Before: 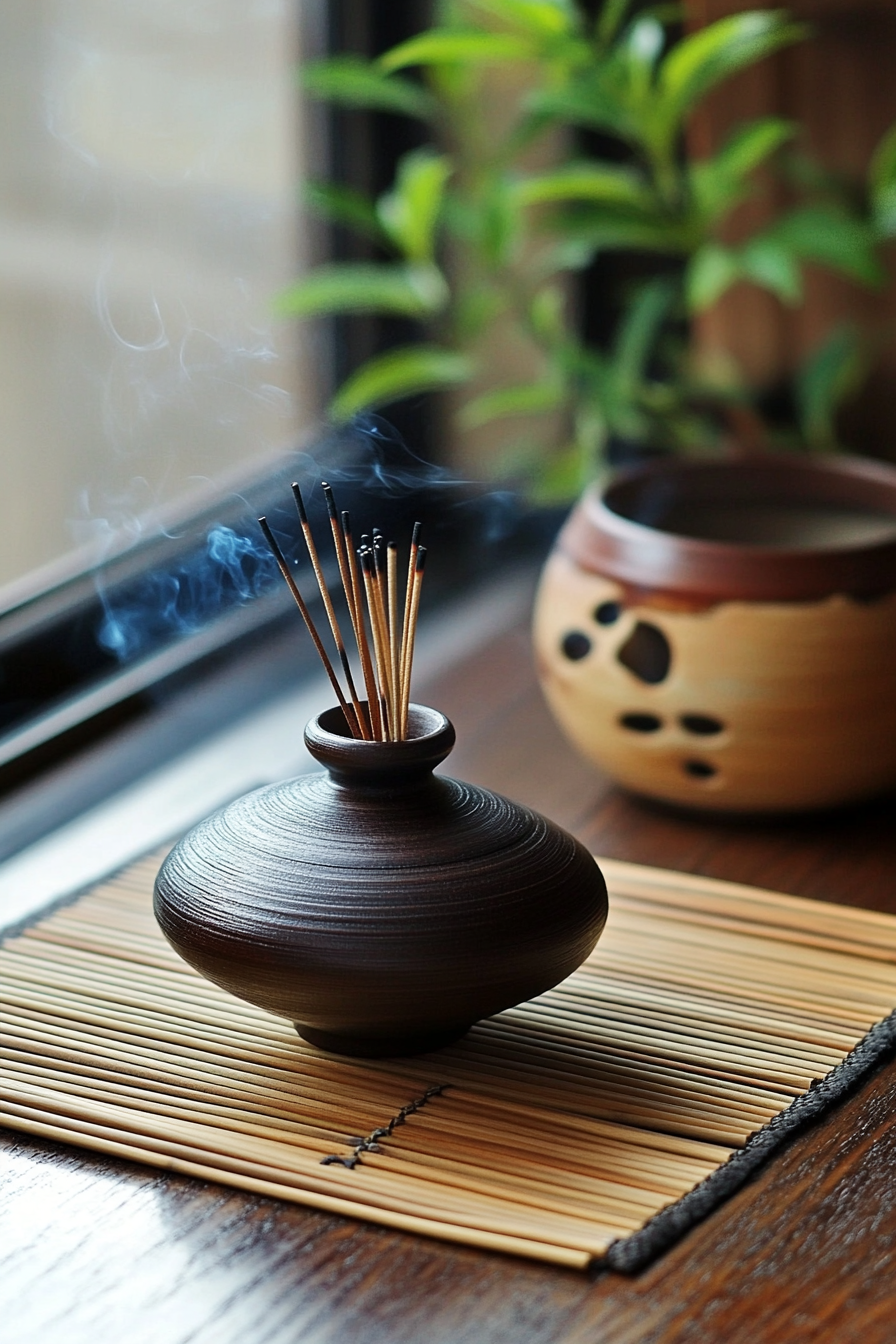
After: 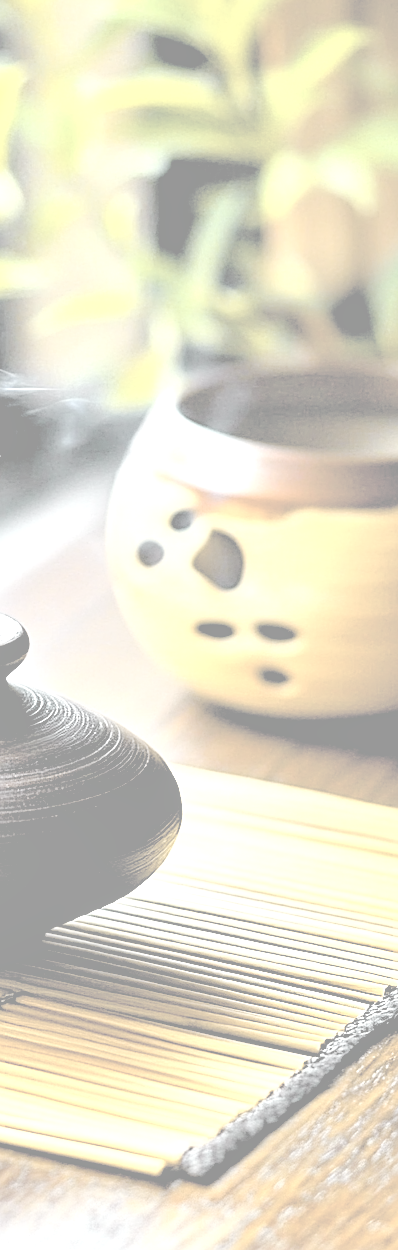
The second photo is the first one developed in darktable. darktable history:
sharpen: on, module defaults
color balance rgb: global offset › luminance -0.865%, perceptual saturation grading › global saturation 30.793%, perceptual brilliance grading › global brilliance 17.887%, global vibrance 30.504%
exposure: black level correction 0.001, exposure 0.498 EV, compensate exposure bias true, compensate highlight preservation false
crop: left 47.568%, top 6.955%, right 7.936%
contrast brightness saturation: contrast -0.327, brightness 0.76, saturation -0.769
levels: levels [0, 0.435, 0.917]
tone curve: curves: ch0 [(0, 0) (0.136, 0.071) (0.346, 0.366) (0.489, 0.573) (0.66, 0.748) (0.858, 0.926) (1, 0.977)]; ch1 [(0, 0) (0.353, 0.344) (0.45, 0.46) (0.498, 0.498) (0.521, 0.512) (0.563, 0.559) (0.592, 0.605) (0.641, 0.673) (1, 1)]; ch2 [(0, 0) (0.333, 0.346) (0.375, 0.375) (0.424, 0.43) (0.476, 0.492) (0.502, 0.502) (0.524, 0.531) (0.579, 0.61) (0.612, 0.644) (0.641, 0.722) (1, 1)], color space Lab, independent channels, preserve colors none
local contrast: on, module defaults
